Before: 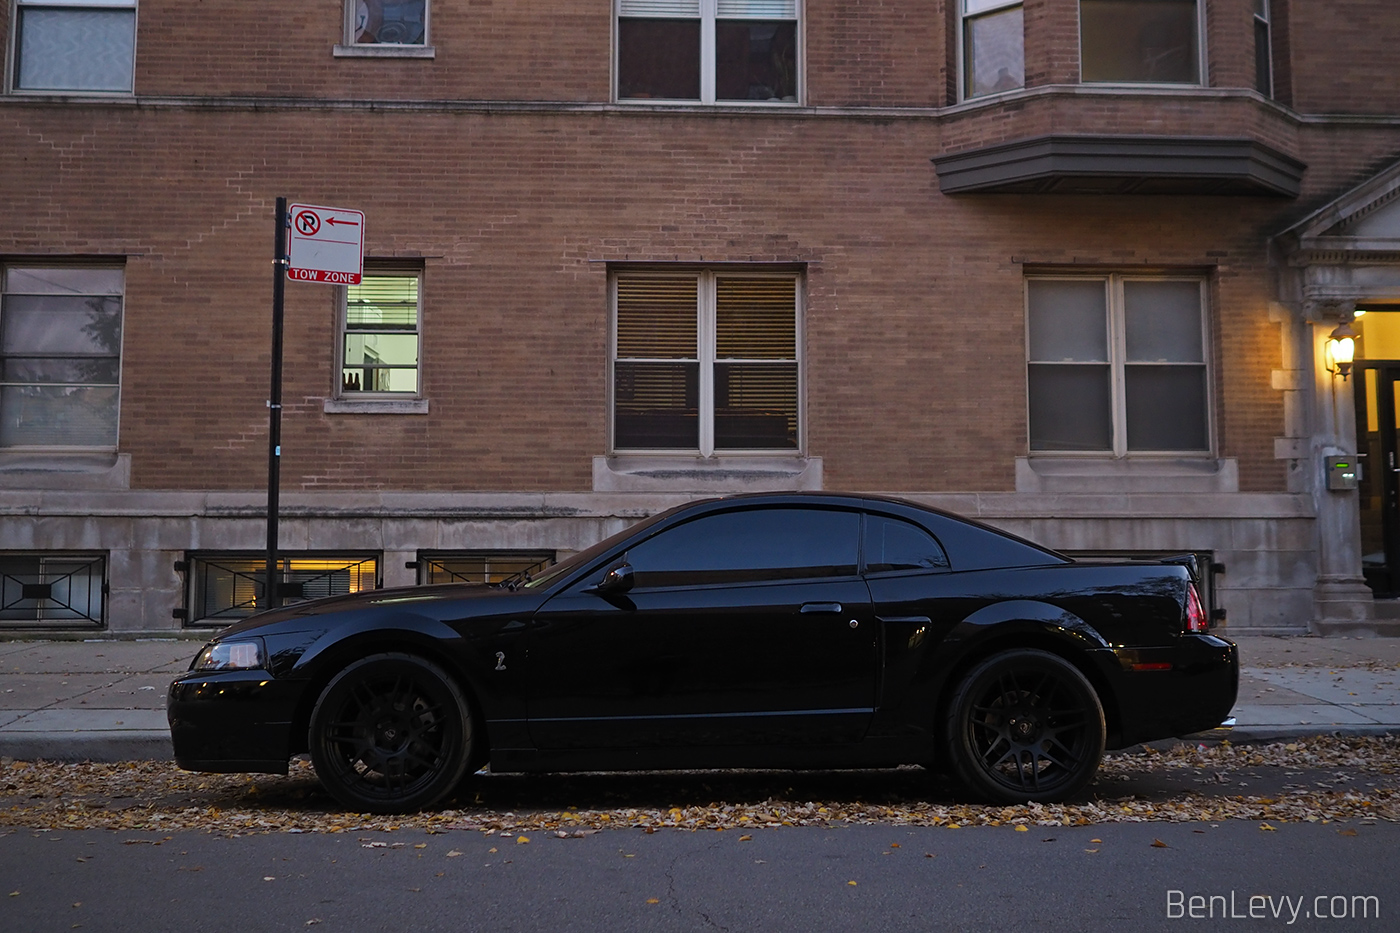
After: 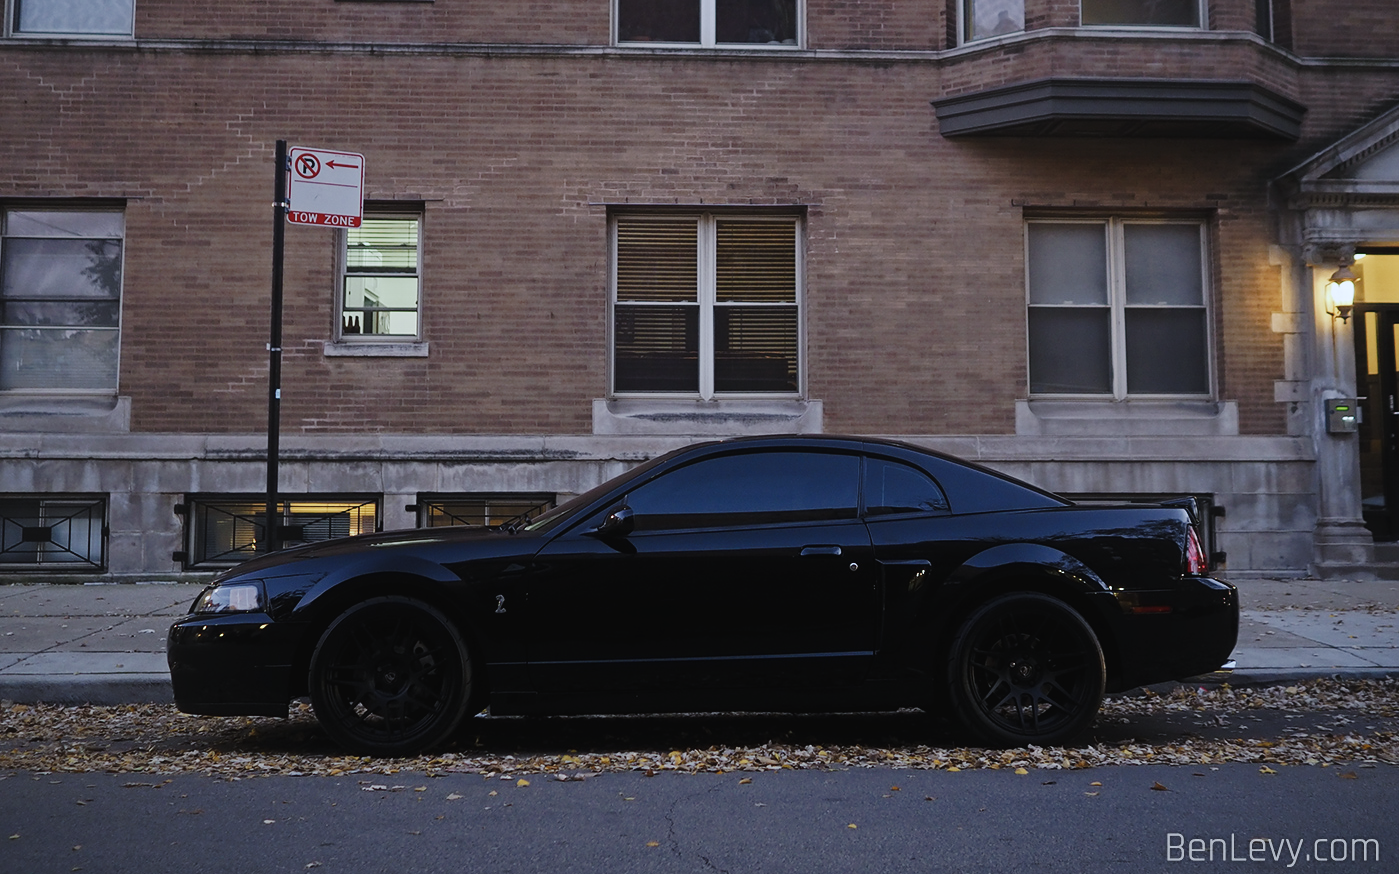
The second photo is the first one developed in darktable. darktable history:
crop and rotate: top 6.25%
tone curve: curves: ch0 [(0, 0) (0.003, 0.02) (0.011, 0.023) (0.025, 0.028) (0.044, 0.045) (0.069, 0.063) (0.1, 0.09) (0.136, 0.122) (0.177, 0.166) (0.224, 0.223) (0.277, 0.297) (0.335, 0.384) (0.399, 0.461) (0.468, 0.549) (0.543, 0.632) (0.623, 0.705) (0.709, 0.772) (0.801, 0.844) (0.898, 0.91) (1, 1)], preserve colors none
white balance: red 0.924, blue 1.095
contrast equalizer: octaves 7, y [[0.6 ×6], [0.55 ×6], [0 ×6], [0 ×6], [0 ×6]], mix -0.3
contrast brightness saturation: contrast 0.1, saturation -0.3
